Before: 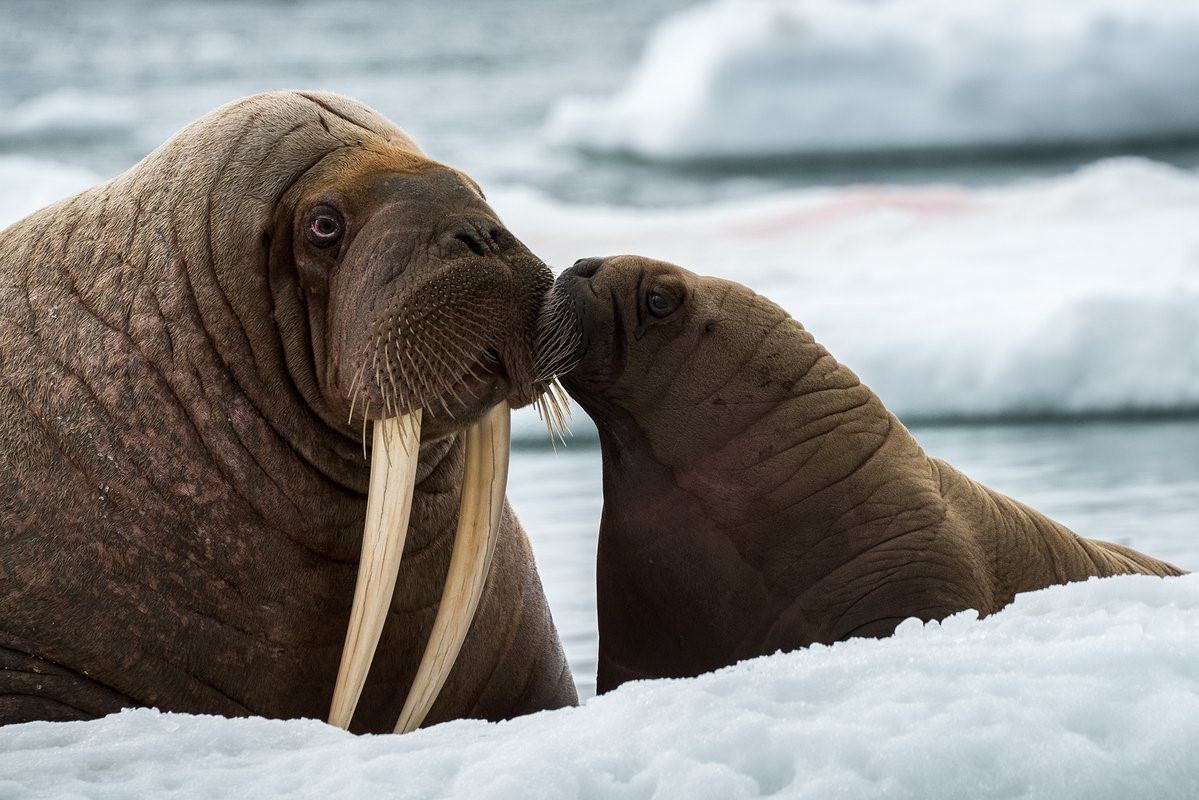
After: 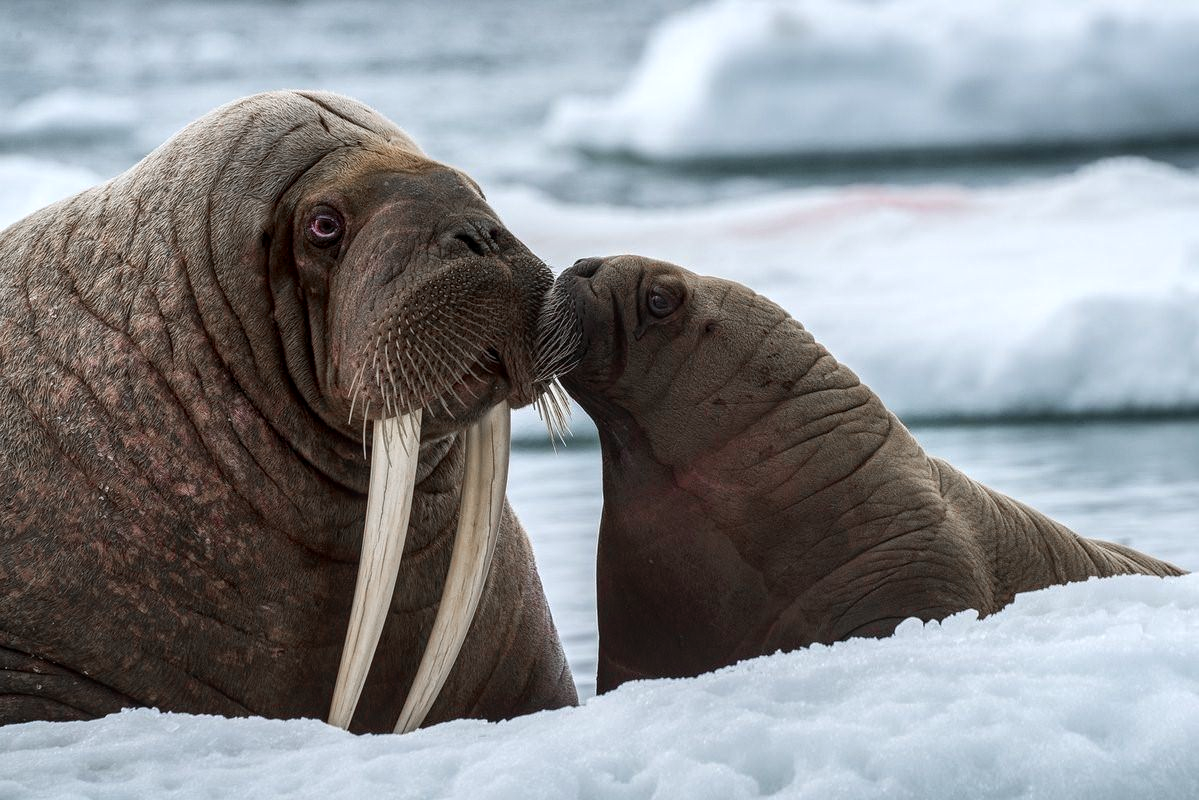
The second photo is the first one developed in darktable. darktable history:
white balance: red 0.98, blue 1.034
color zones: curves: ch1 [(0, 0.708) (0.088, 0.648) (0.245, 0.187) (0.429, 0.326) (0.571, 0.498) (0.714, 0.5) (0.857, 0.5) (1, 0.708)]
local contrast: on, module defaults
